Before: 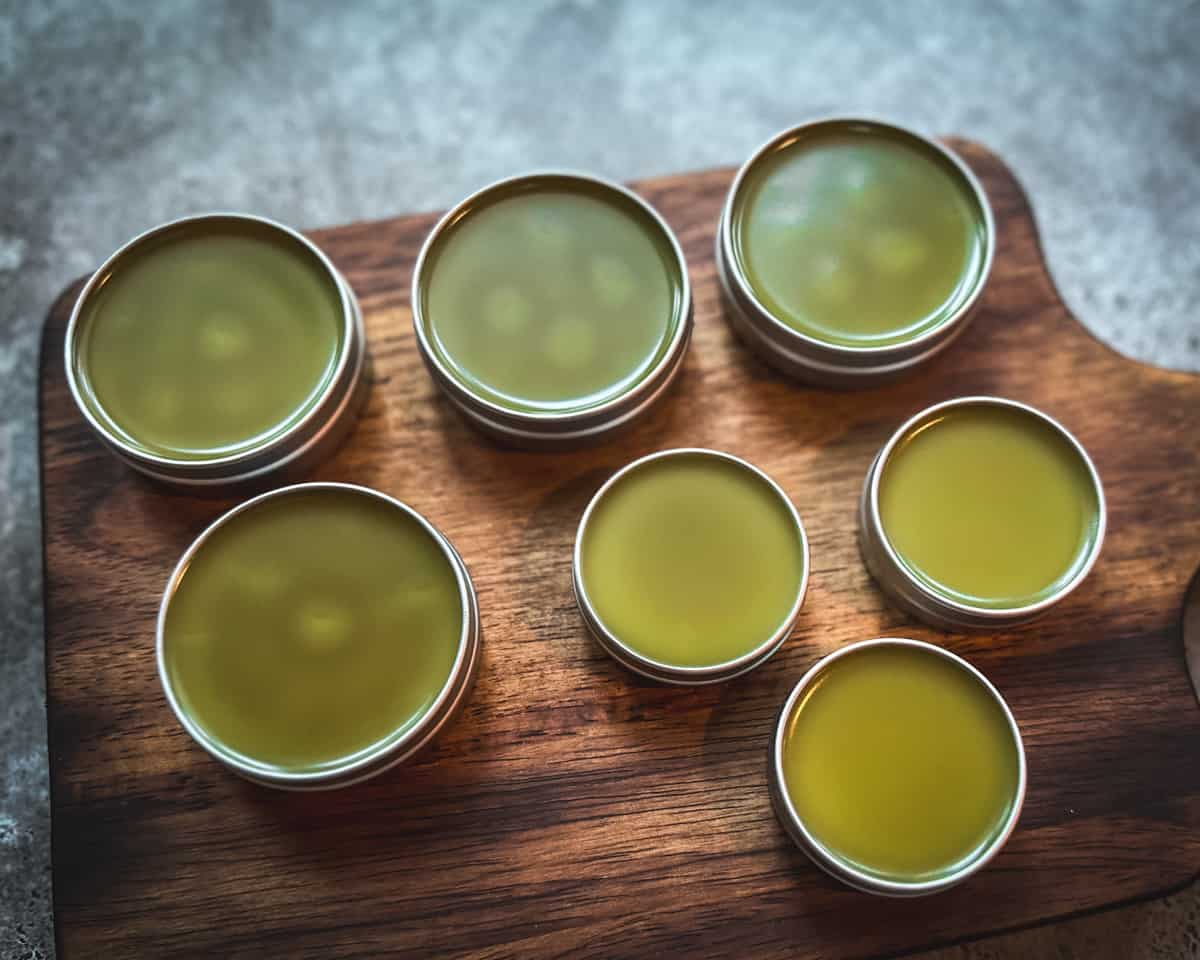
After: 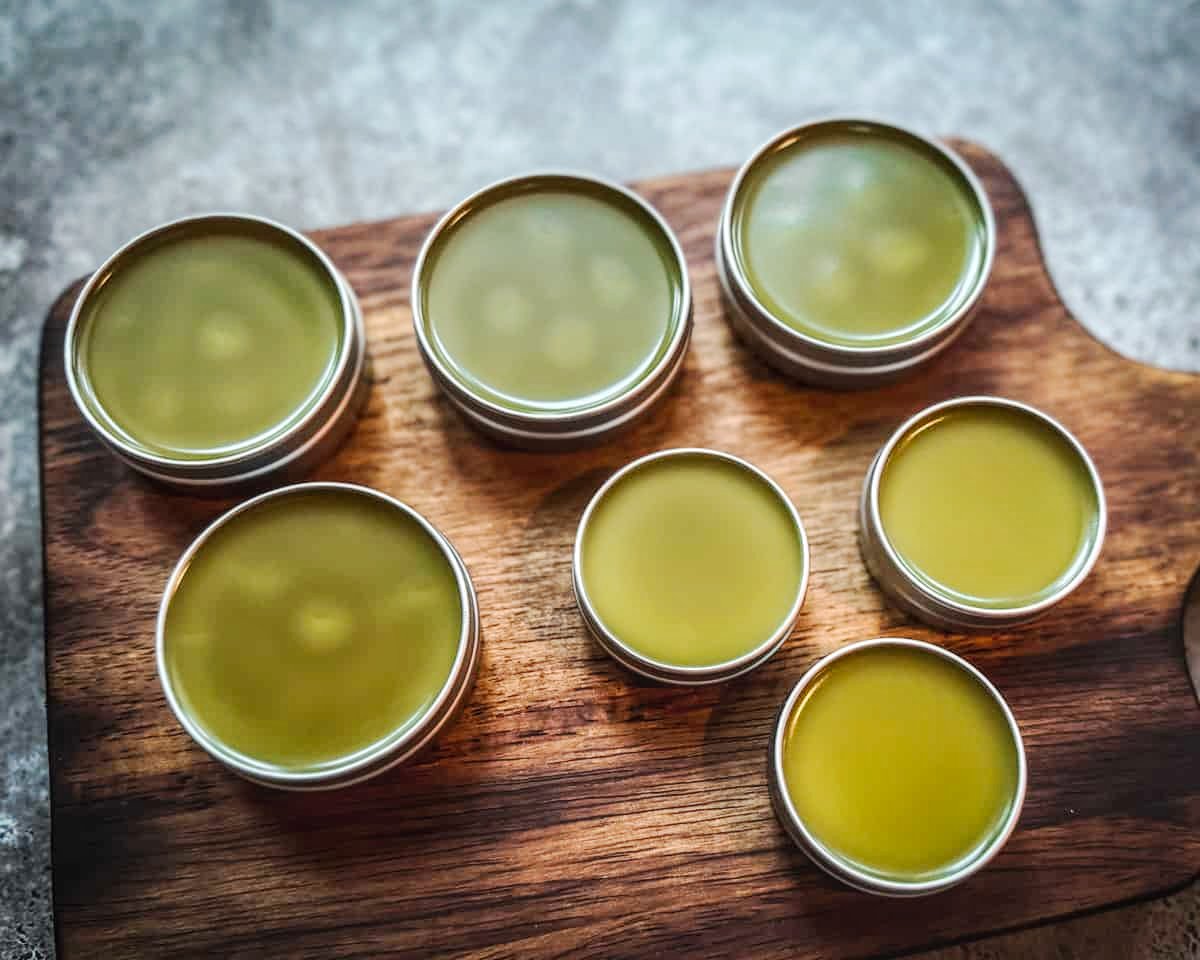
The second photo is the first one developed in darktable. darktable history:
tone curve: curves: ch0 [(0, 0) (0.003, 0.012) (0.011, 0.02) (0.025, 0.032) (0.044, 0.046) (0.069, 0.06) (0.1, 0.09) (0.136, 0.133) (0.177, 0.182) (0.224, 0.247) (0.277, 0.316) (0.335, 0.396) (0.399, 0.48) (0.468, 0.568) (0.543, 0.646) (0.623, 0.717) (0.709, 0.777) (0.801, 0.846) (0.898, 0.912) (1, 1)], preserve colors none
local contrast: on, module defaults
